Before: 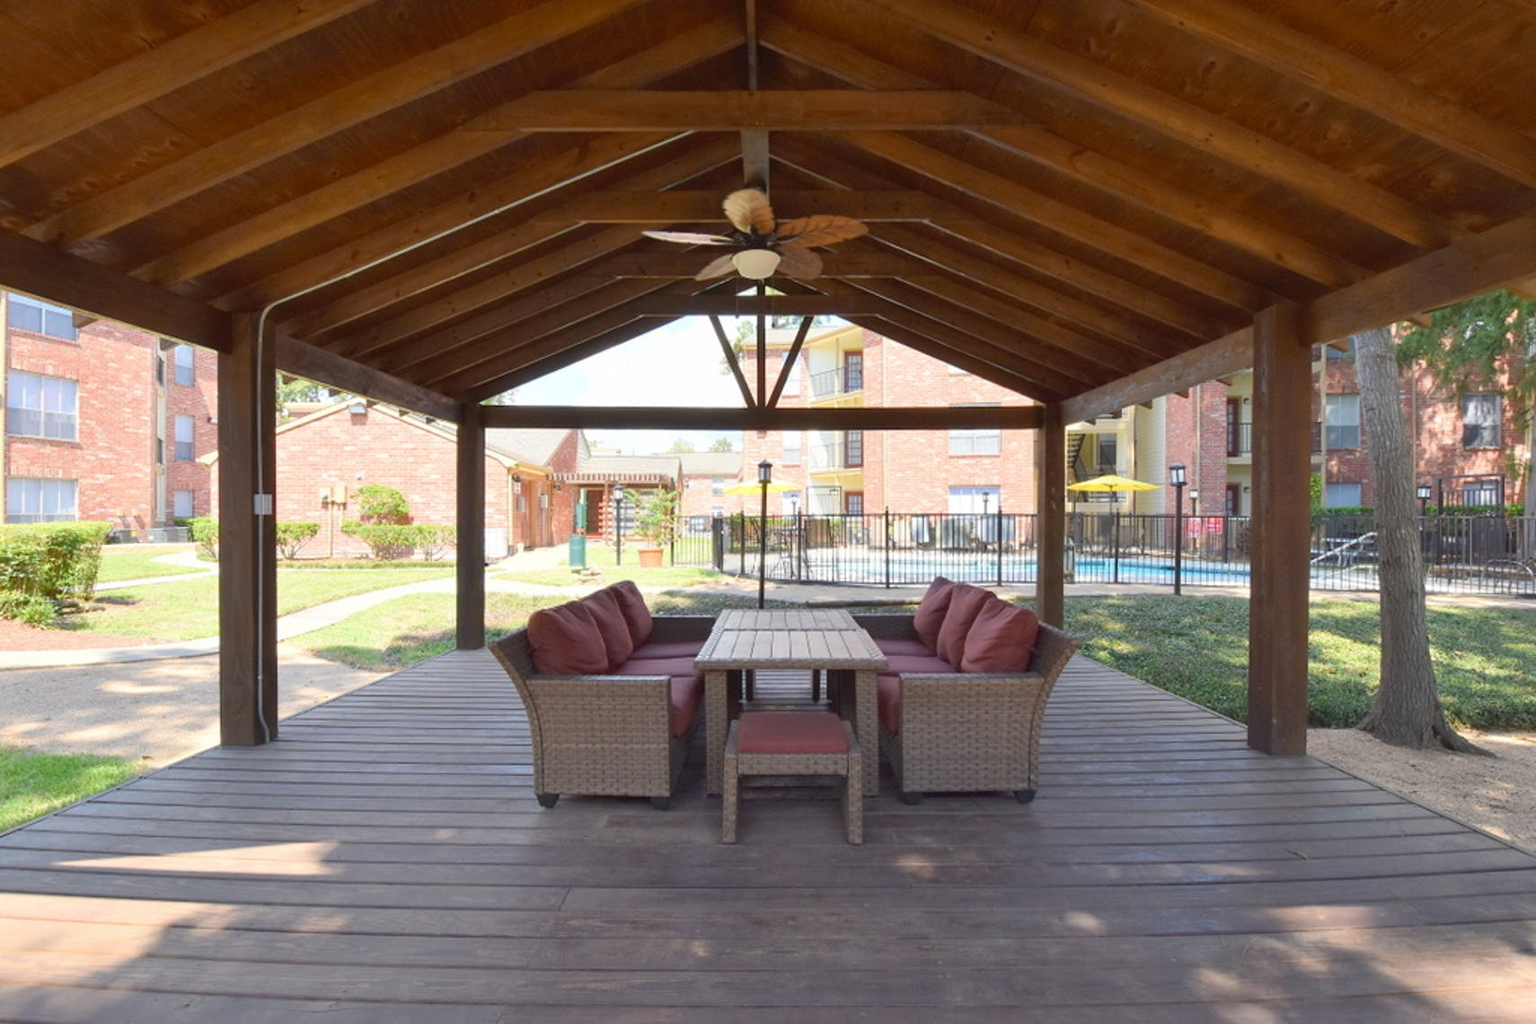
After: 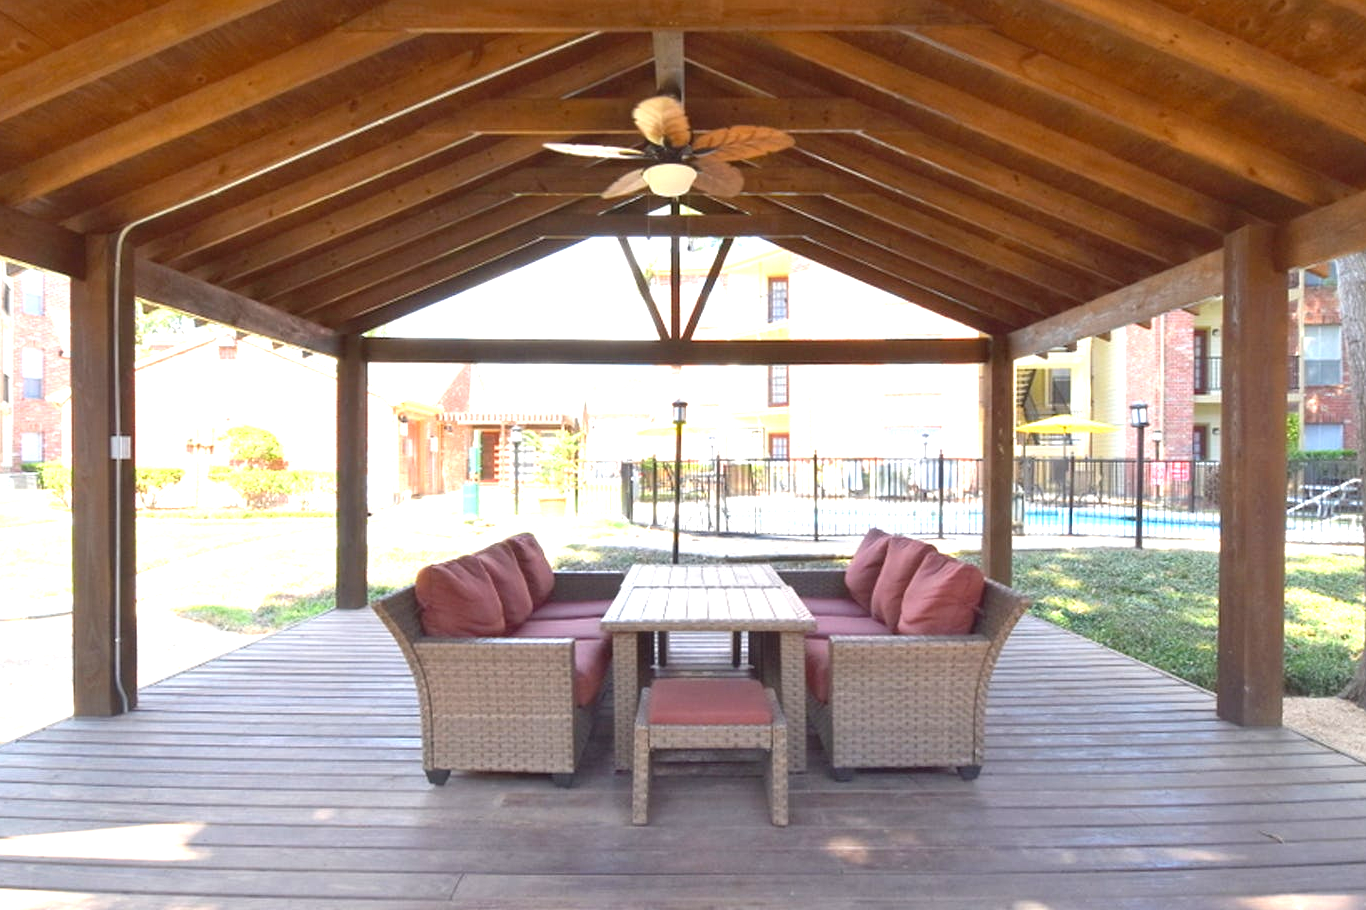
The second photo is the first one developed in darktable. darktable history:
exposure: black level correction 0, exposure 1.173 EV, compensate exposure bias true, compensate highlight preservation false
crop and rotate: left 10.071%, top 10.071%, right 10.02%, bottom 10.02%
